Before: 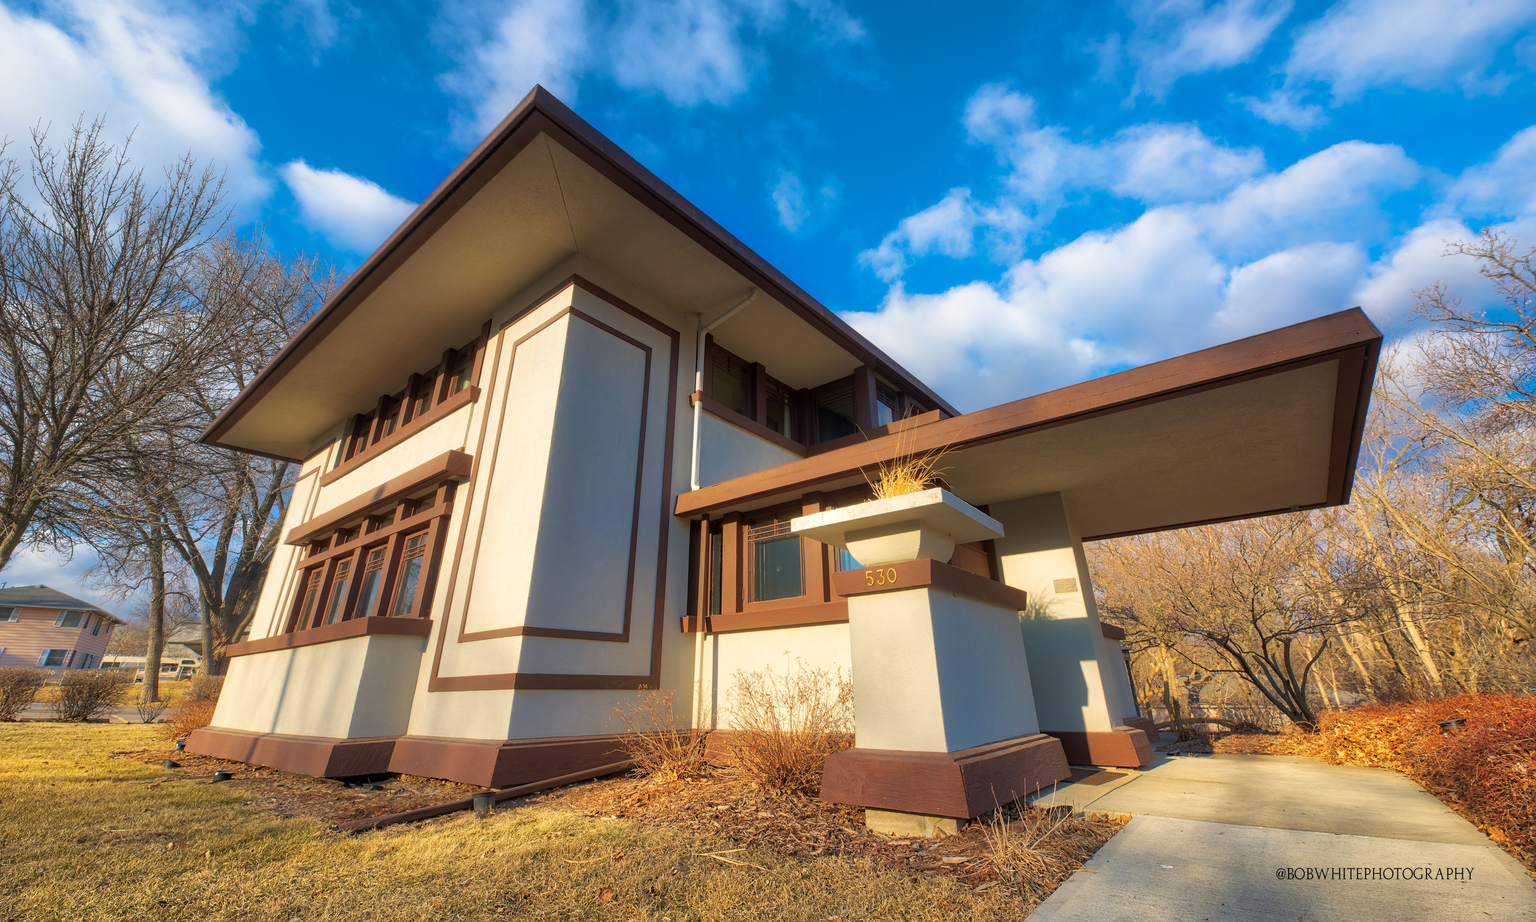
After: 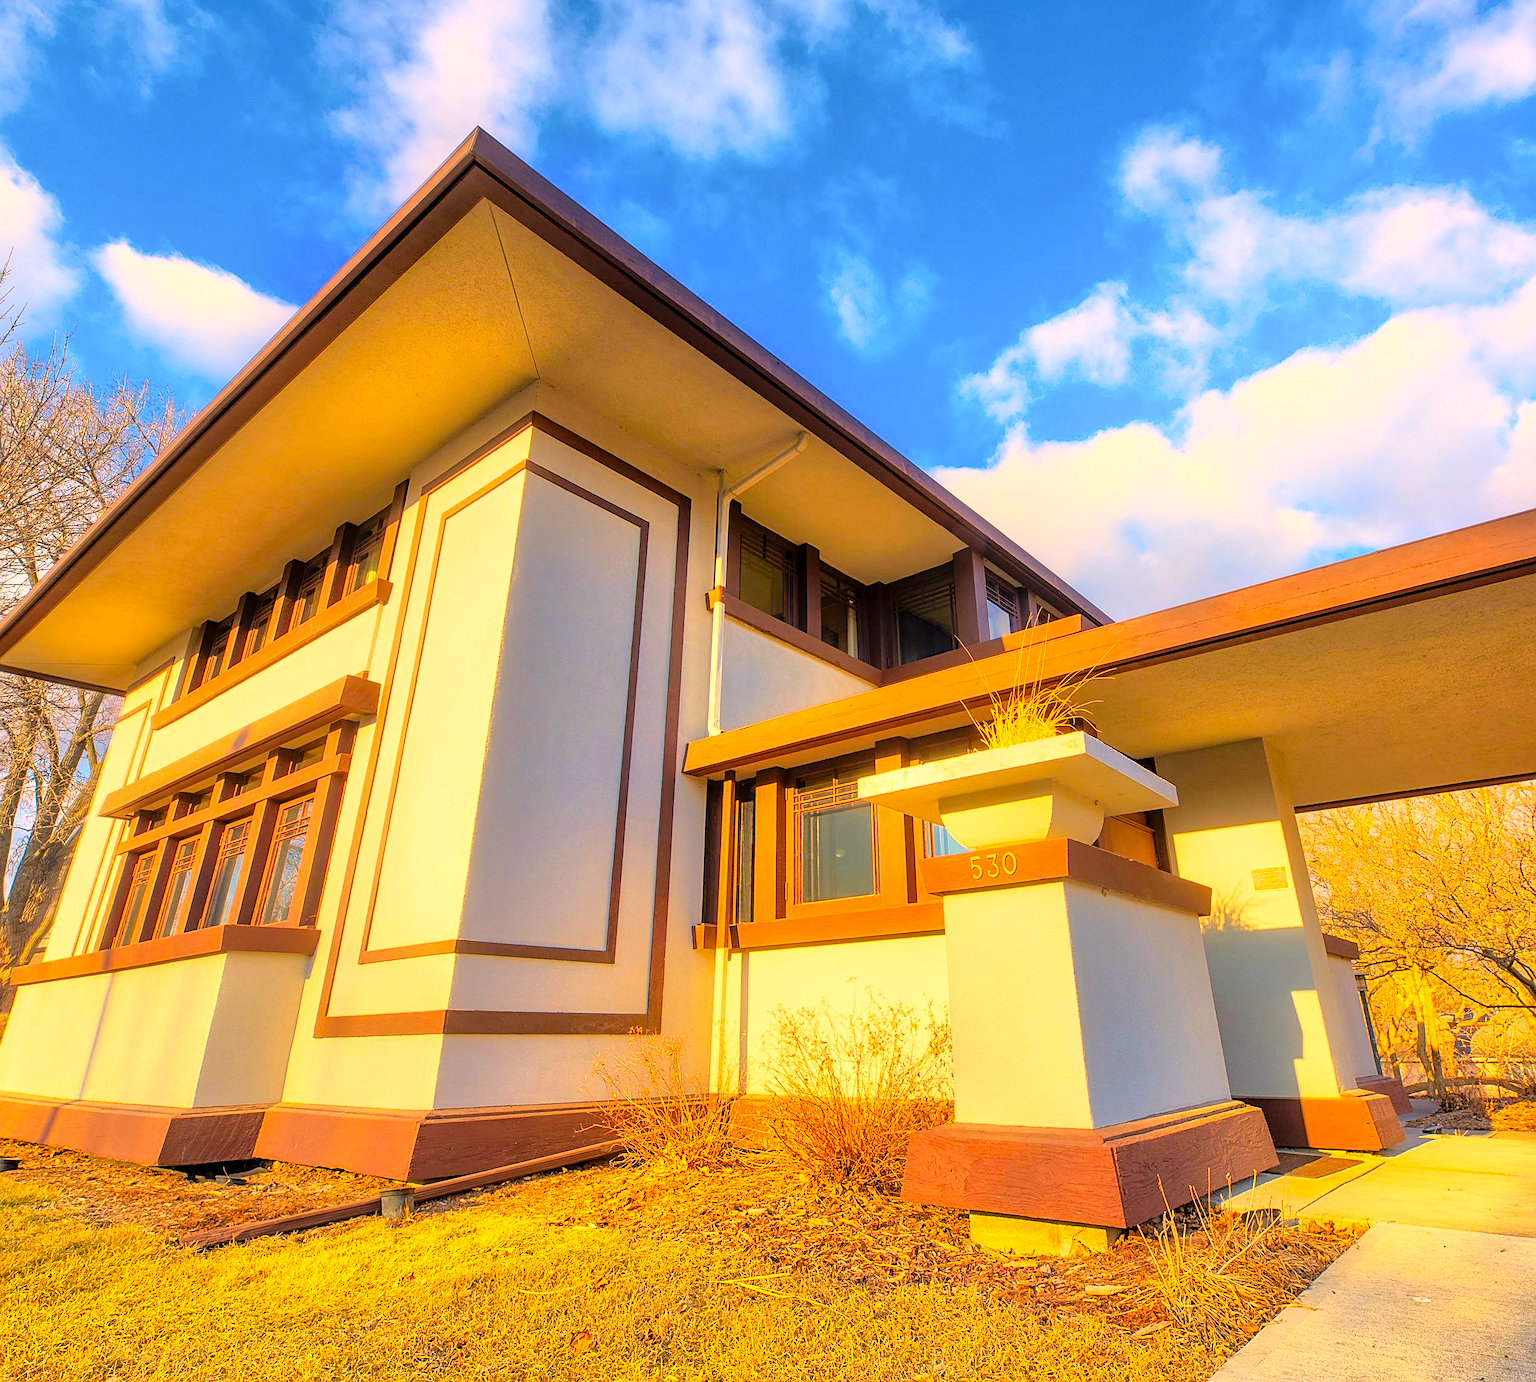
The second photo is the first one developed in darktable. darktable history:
contrast brightness saturation: contrast 0.2, brightness 0.16, saturation 0.22
shadows and highlights: shadows 0, highlights 40
crop and rotate: left 14.292%, right 19.041%
color balance rgb: perceptual saturation grading › global saturation 20%, global vibrance 20%
tone equalizer: -7 EV 0.15 EV, -6 EV 0.6 EV, -5 EV 1.15 EV, -4 EV 1.33 EV, -3 EV 1.15 EV, -2 EV 0.6 EV, -1 EV 0.15 EV, mask exposure compensation -0.5 EV
color correction: highlights a* 15, highlights b* 31.55
sharpen: amount 0.6
local contrast: on, module defaults
